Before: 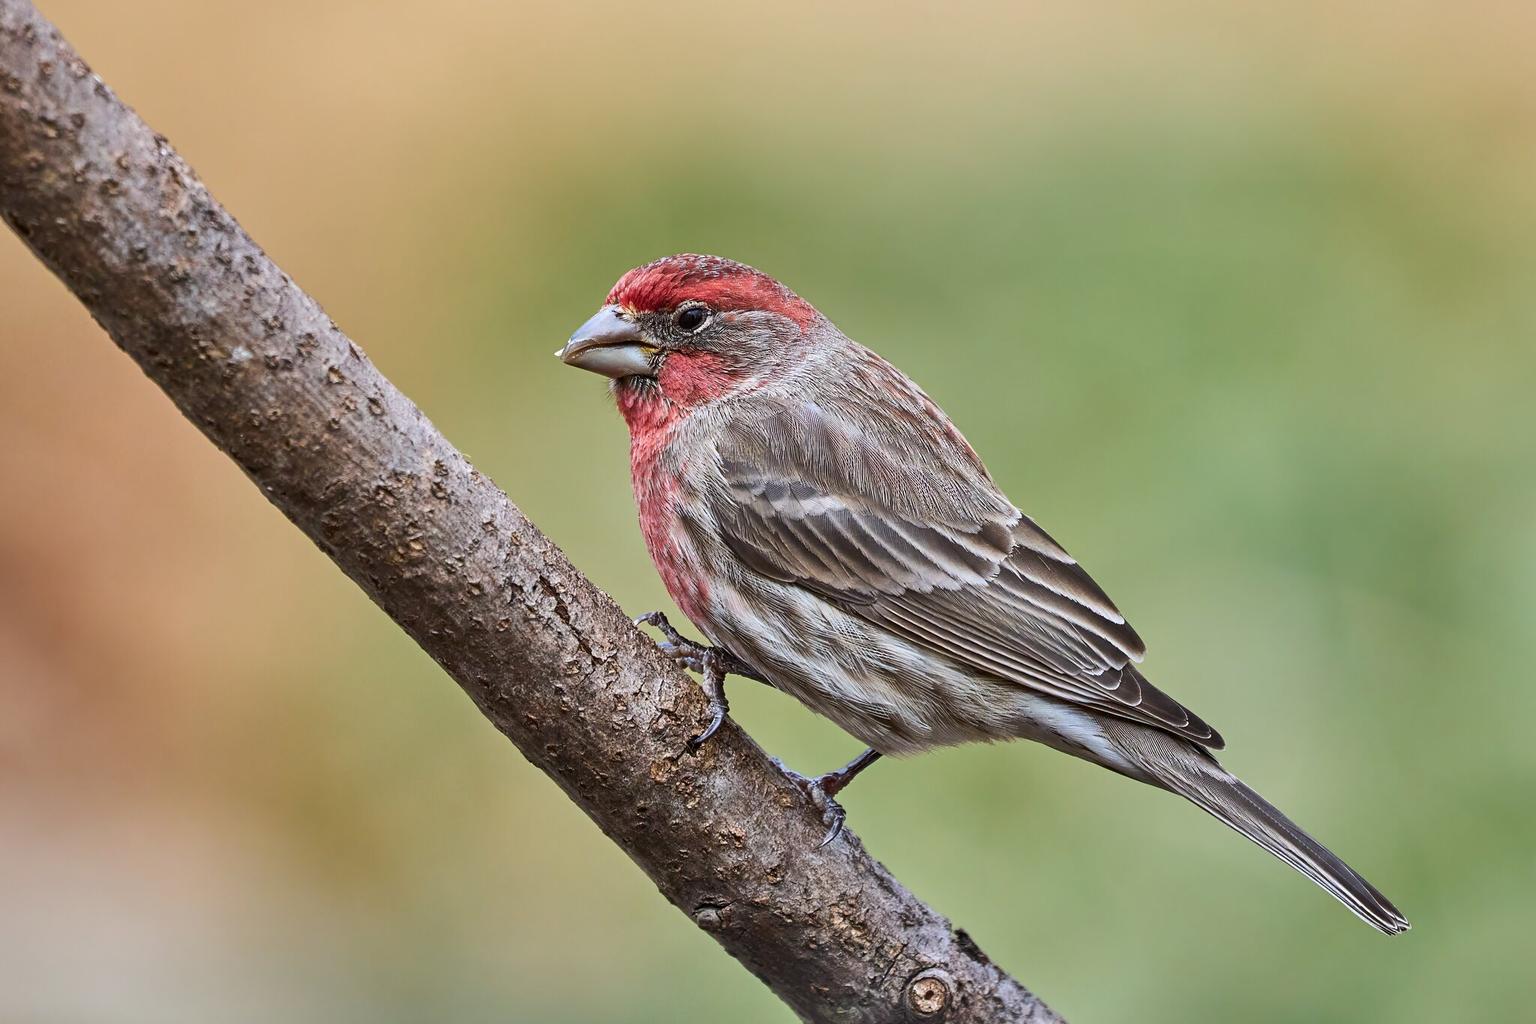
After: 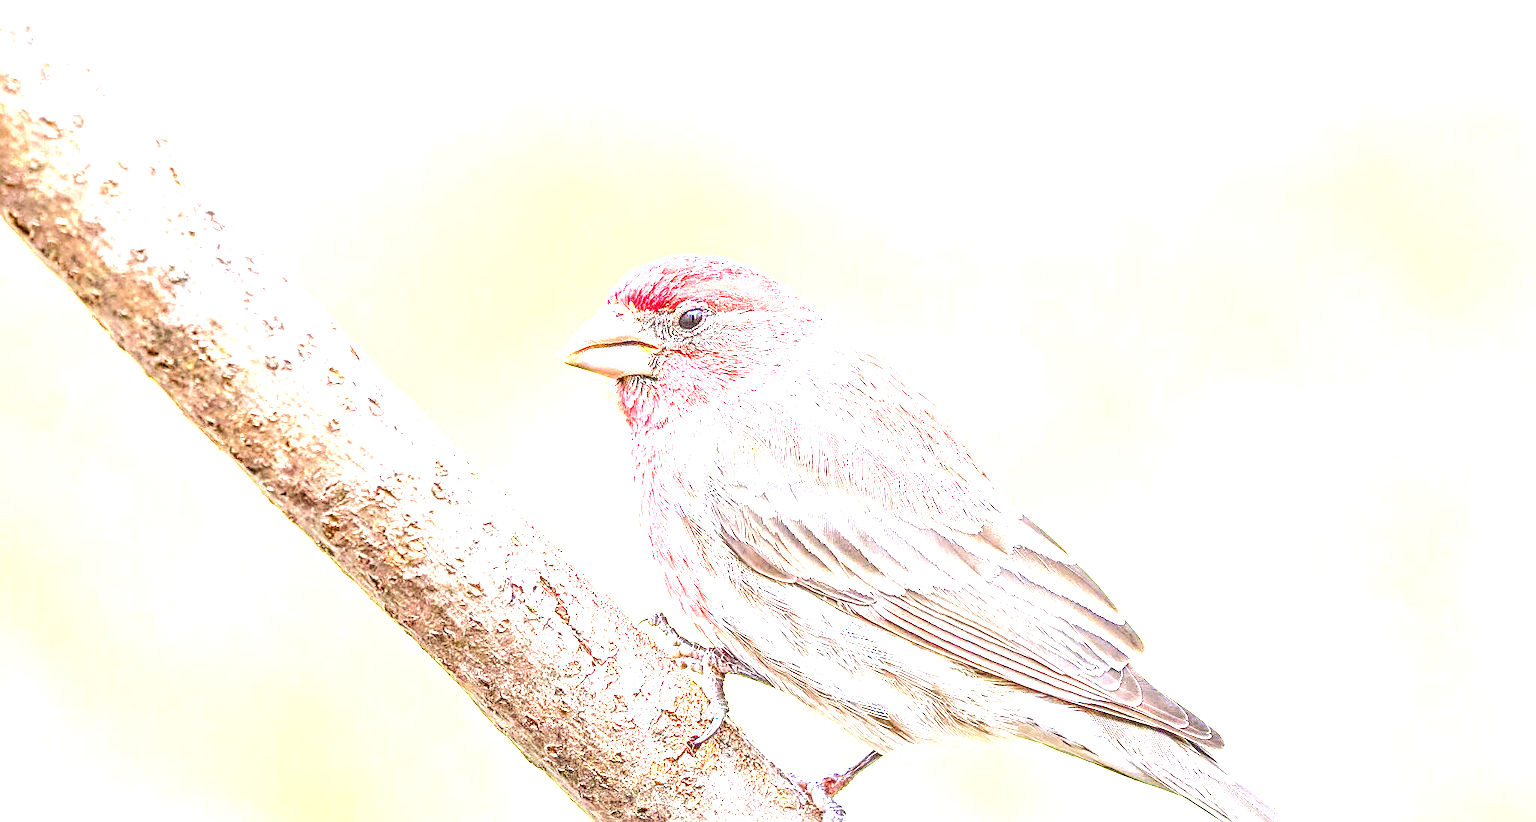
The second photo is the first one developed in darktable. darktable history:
local contrast: highlights 0%, shadows 1%, detail 181%
tone equalizer: edges refinement/feathering 500, mask exposure compensation -1.57 EV, preserve details no
exposure: black level correction 0, exposure 3.952 EV, compensate highlight preservation false
sharpen: on, module defaults
crop: bottom 19.682%
tone curve: curves: ch0 [(0, 0.039) (0.113, 0.081) (0.204, 0.204) (0.498, 0.608) (0.709, 0.819) (0.984, 0.961)]; ch1 [(0, 0) (0.172, 0.123) (0.317, 0.272) (0.414, 0.382) (0.476, 0.479) (0.505, 0.501) (0.528, 0.54) (0.618, 0.647) (0.709, 0.764) (1, 1)]; ch2 [(0, 0) (0.411, 0.424) (0.492, 0.502) (0.521, 0.513) (0.537, 0.57) (0.686, 0.638) (1, 1)], color space Lab, linked channels, preserve colors none
